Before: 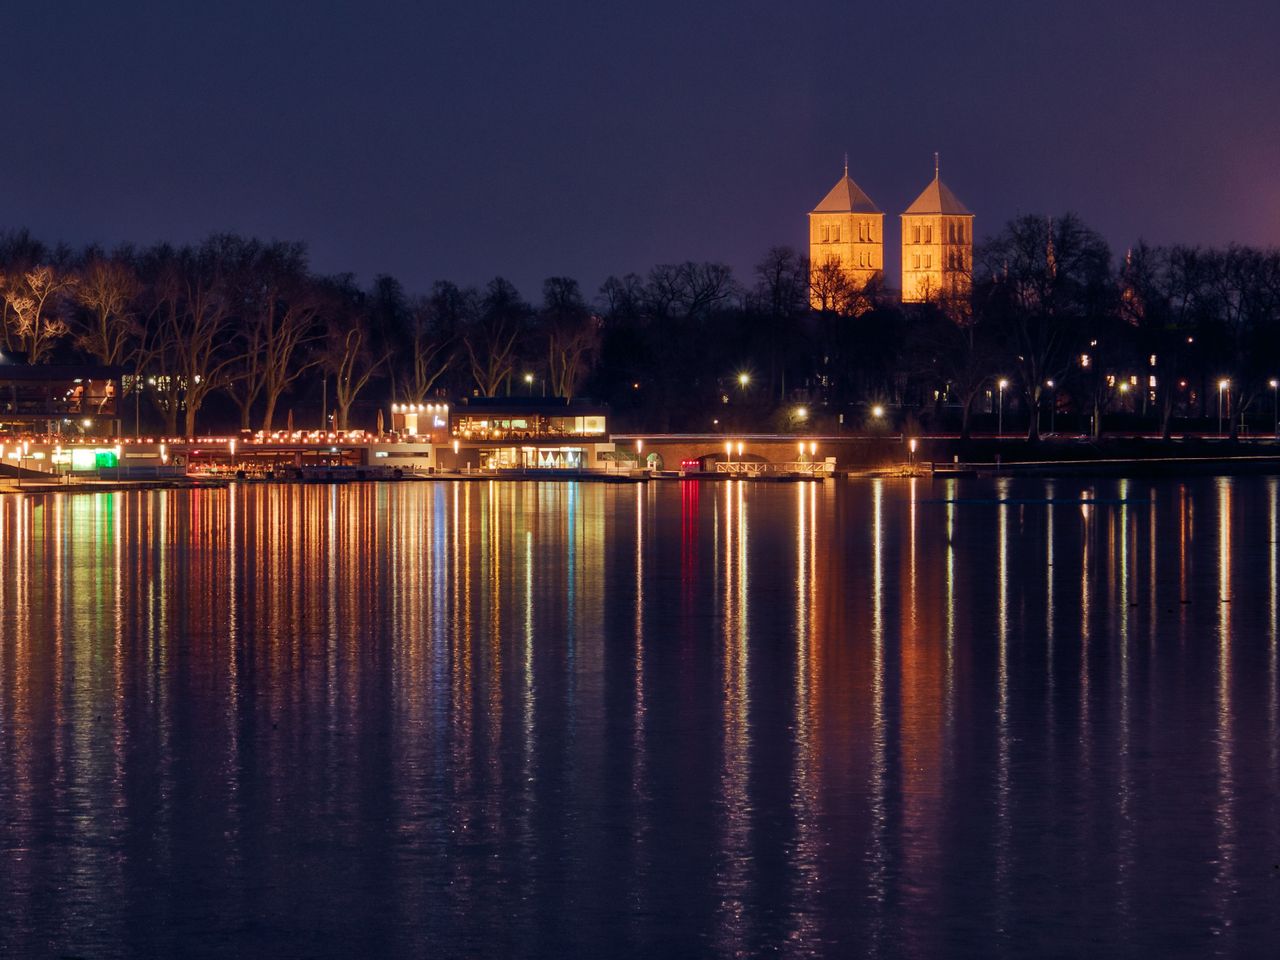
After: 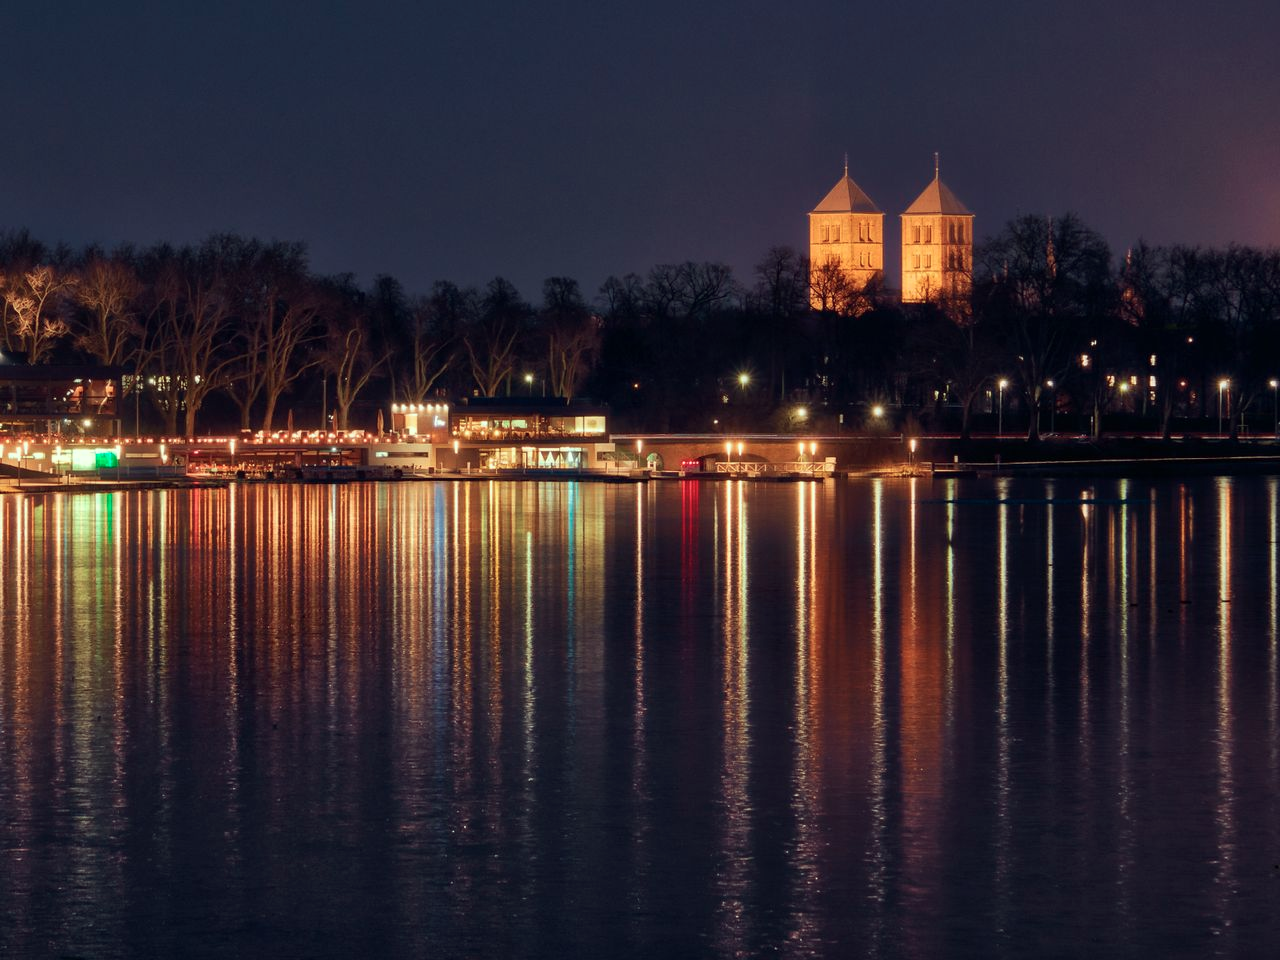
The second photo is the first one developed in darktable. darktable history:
color correction: highlights a* -10.69, highlights b* -19.19
white balance: red 1.08, blue 0.791
